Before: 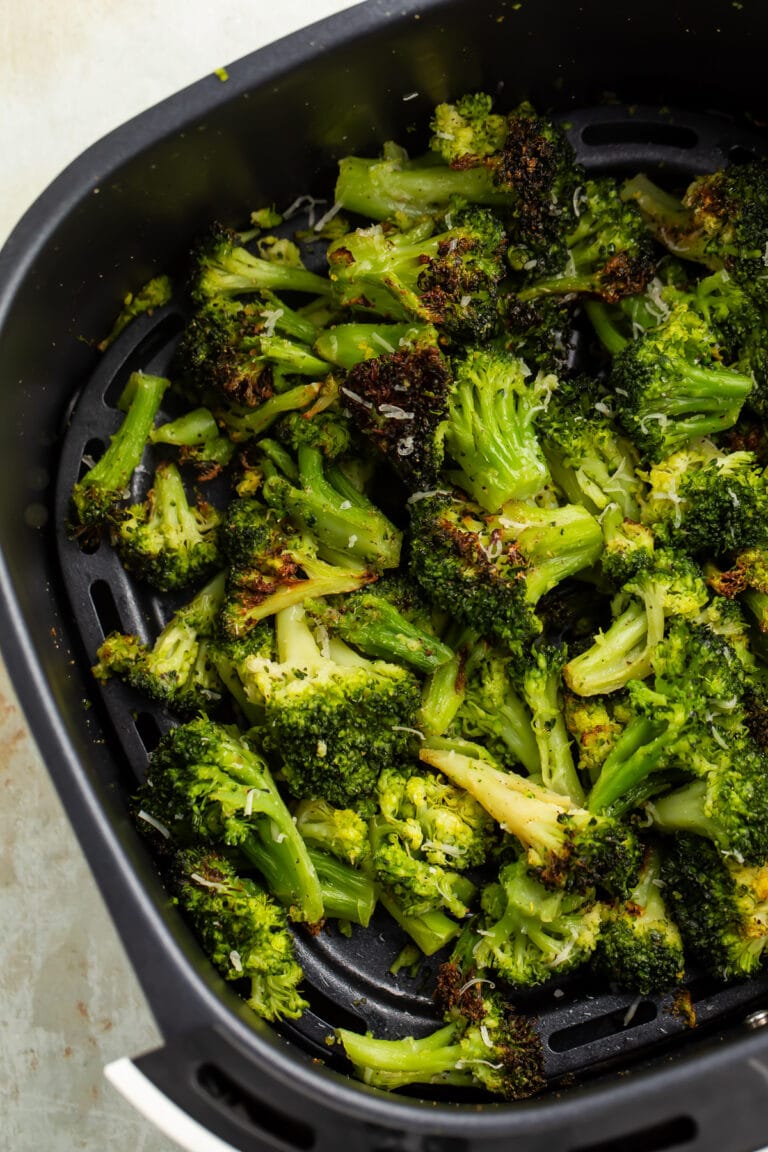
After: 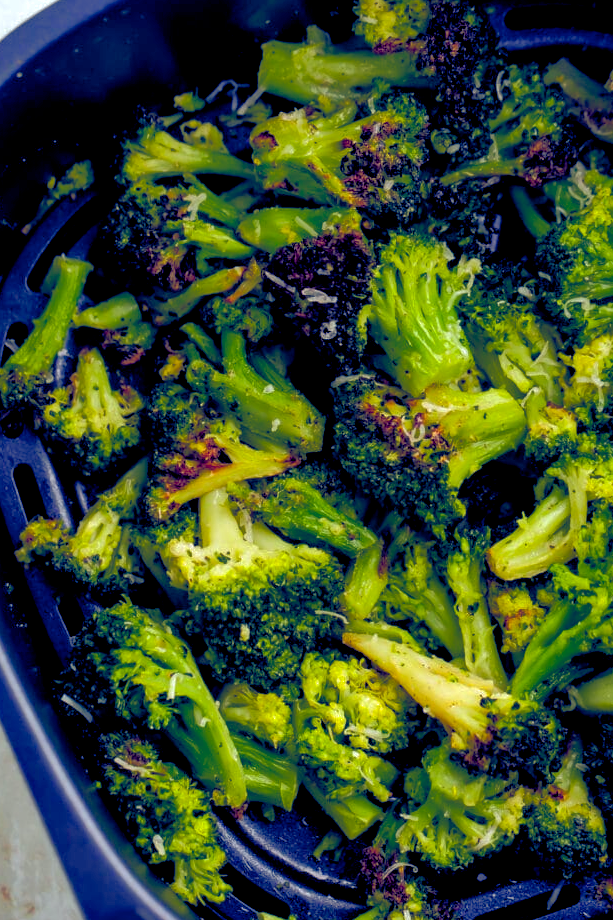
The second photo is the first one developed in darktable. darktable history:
crop and rotate: left 10.071%, top 10.071%, right 10.02%, bottom 10.02%
shadows and highlights: on, module defaults
color balance rgb: shadows lift › luminance -41.13%, shadows lift › chroma 14.13%, shadows lift › hue 260°, power › luminance -3.76%, power › chroma 0.56%, power › hue 40.37°, highlights gain › luminance 16.81%, highlights gain › chroma 2.94%, highlights gain › hue 260°, global offset › luminance -0.29%, global offset › chroma 0.31%, global offset › hue 260°, perceptual saturation grading › global saturation 20%, perceptual saturation grading › highlights -13.92%, perceptual saturation grading › shadows 50%
